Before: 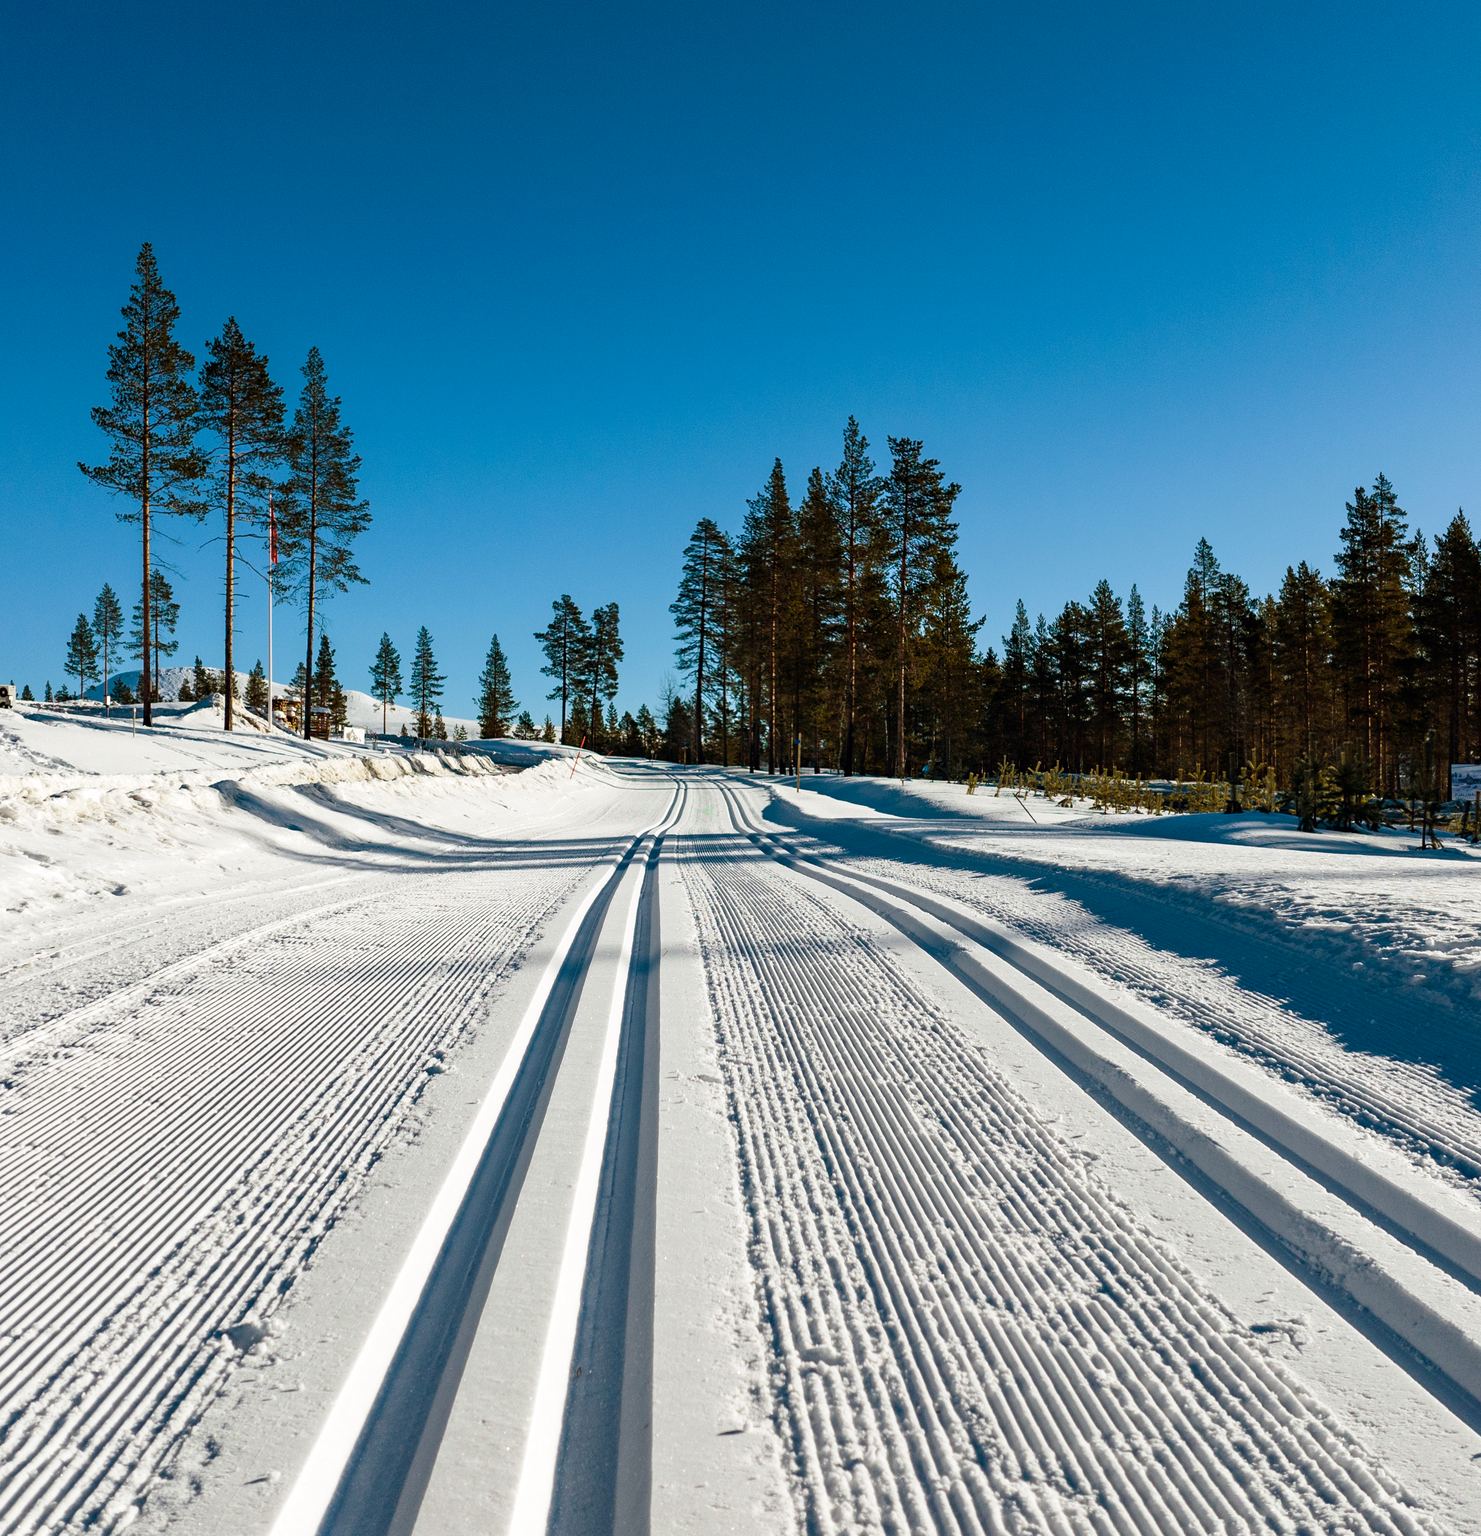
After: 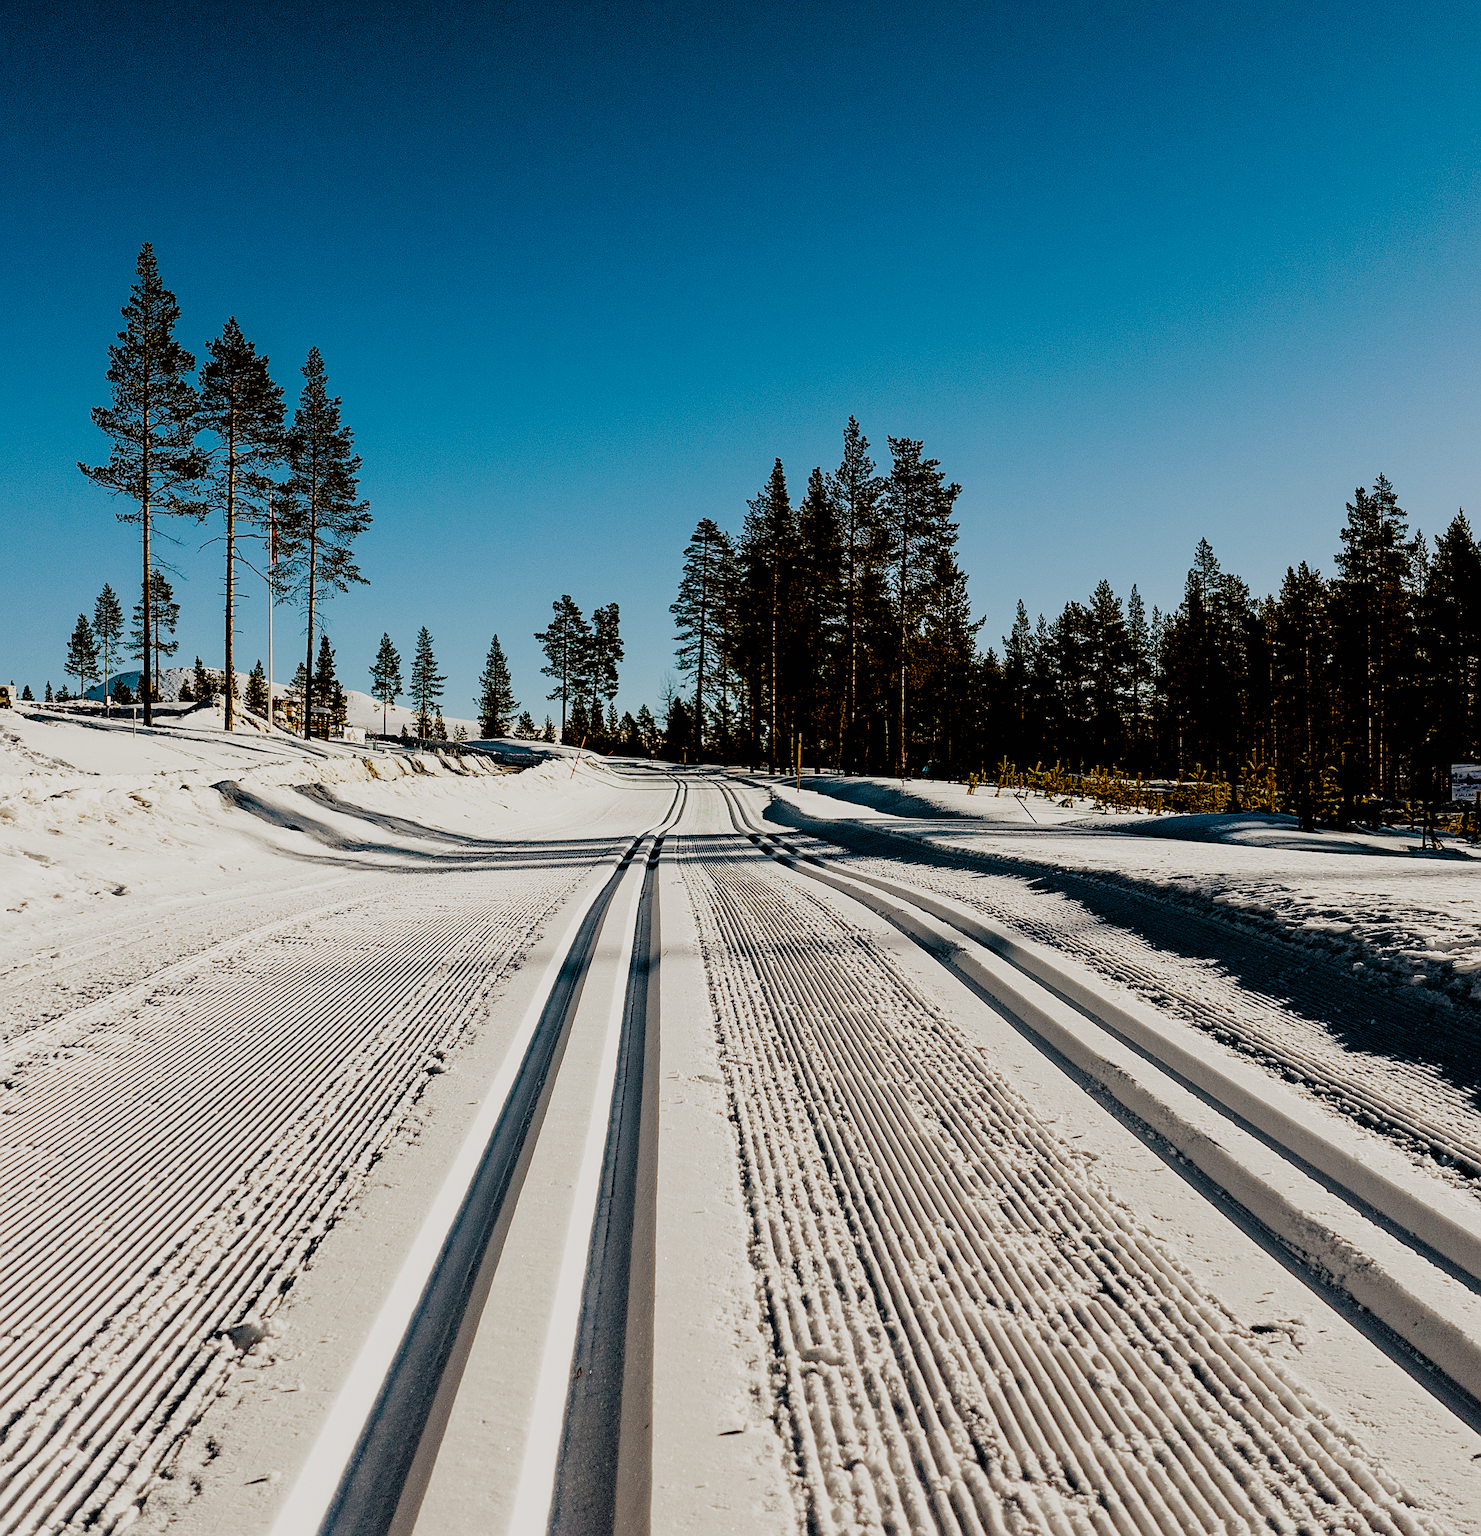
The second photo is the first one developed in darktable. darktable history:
sharpen: amount 0.75
color balance rgb: shadows lift › chroma 4.41%, shadows lift › hue 27°, power › chroma 2.5%, power › hue 70°, highlights gain › chroma 1%, highlights gain › hue 27°, saturation formula JzAzBz (2021)
filmic rgb: black relative exposure -2.85 EV, white relative exposure 4.56 EV, hardness 1.77, contrast 1.25, preserve chrominance no, color science v5 (2021)
